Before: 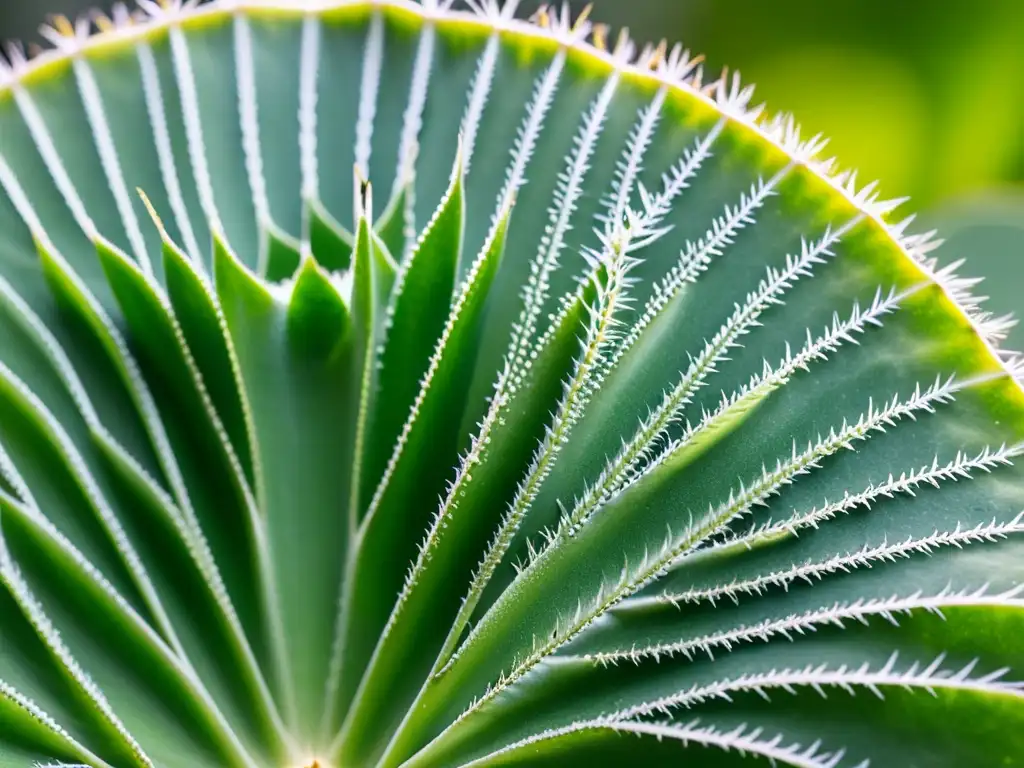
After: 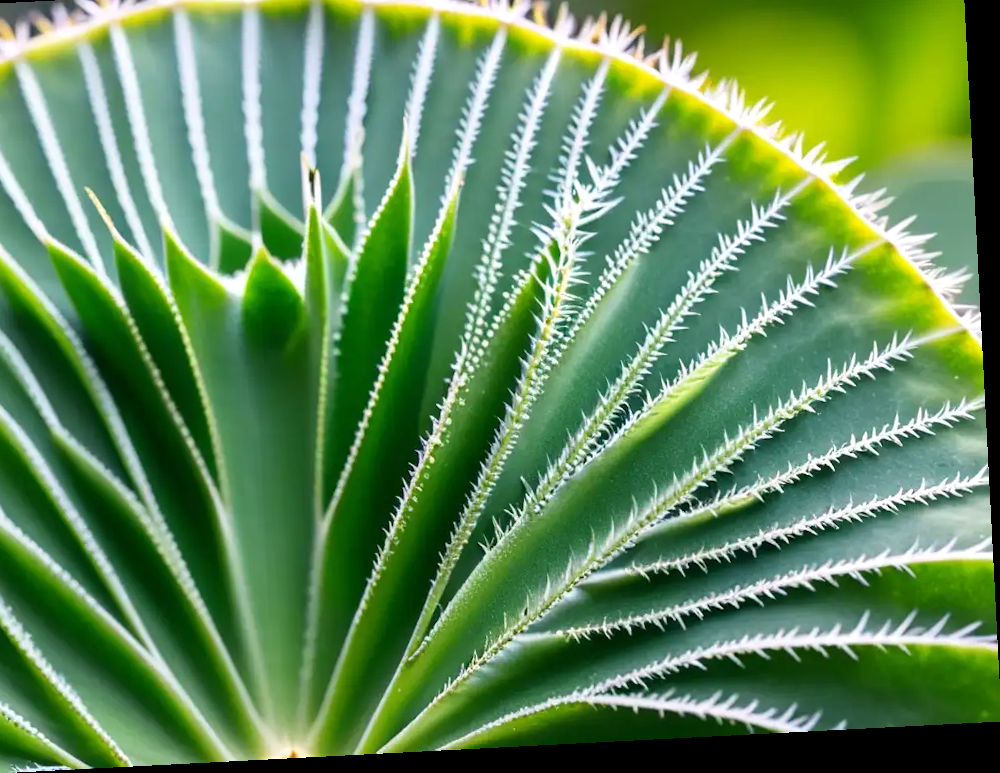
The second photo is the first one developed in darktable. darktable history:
crop and rotate: angle 2.97°, left 5.818%, top 5.693%
exposure: exposure 0.127 EV, compensate highlight preservation false
